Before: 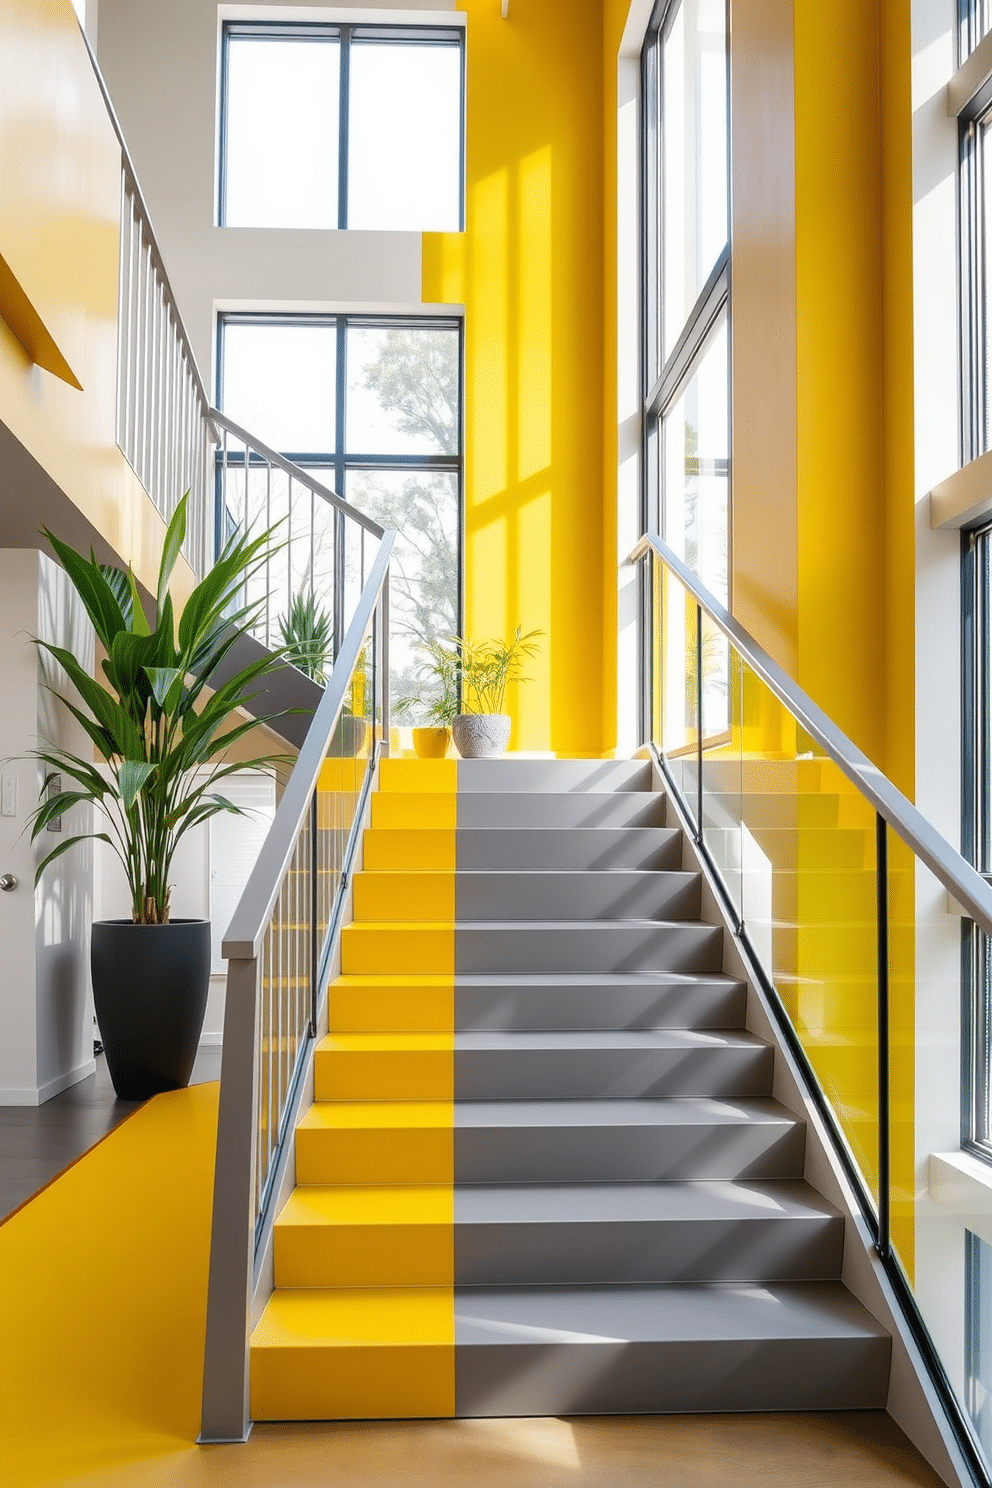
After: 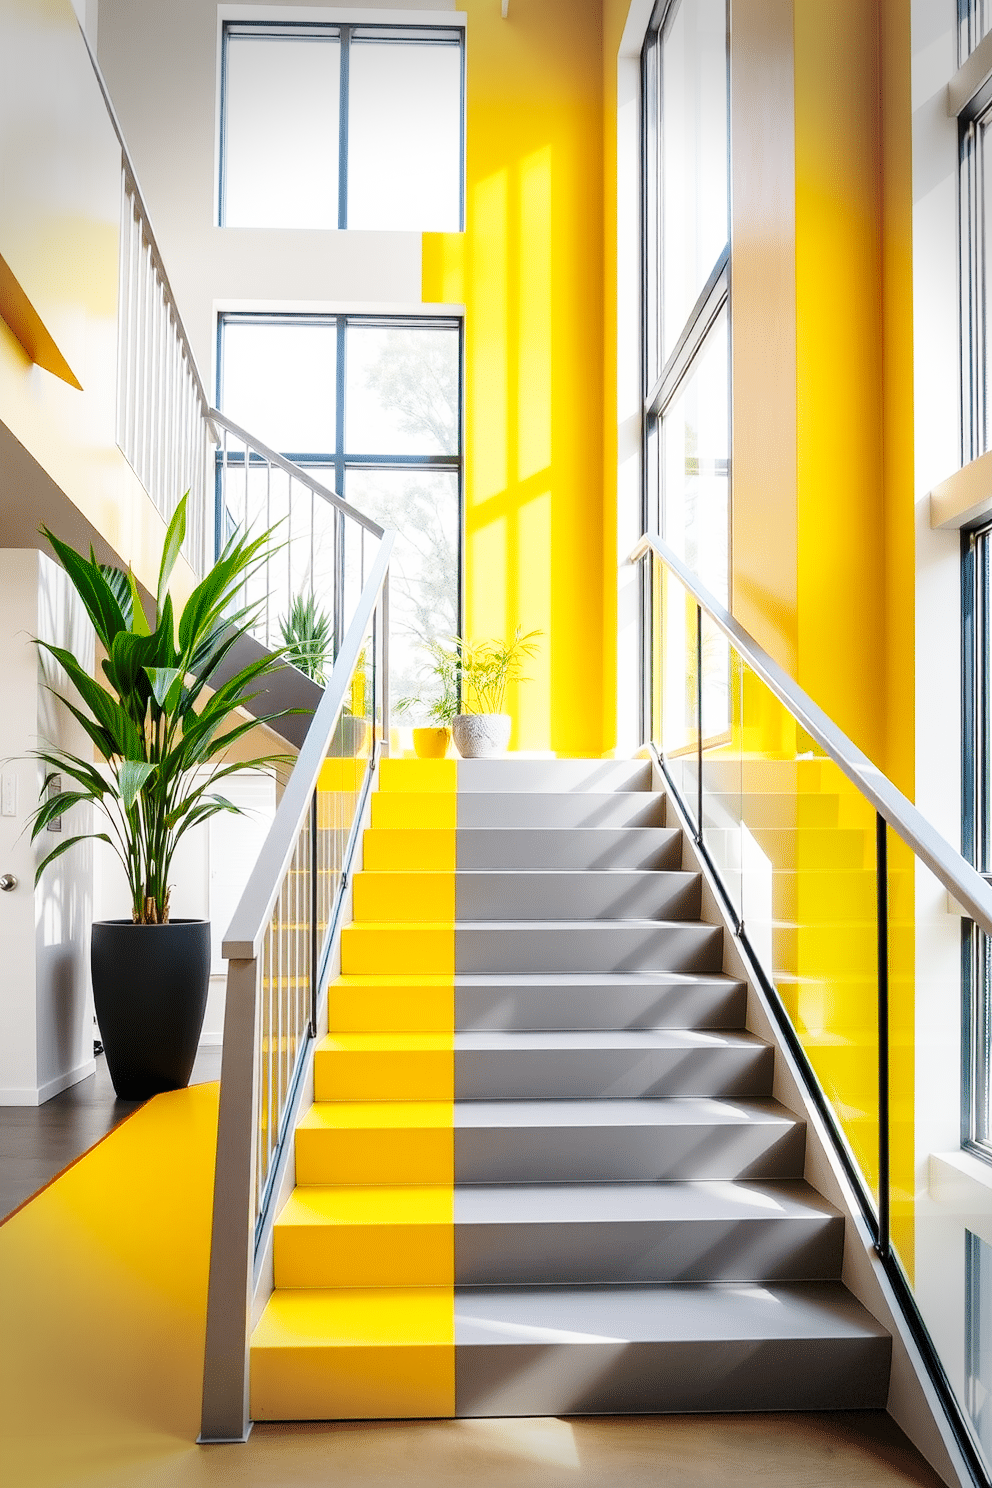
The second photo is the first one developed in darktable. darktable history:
base curve: curves: ch0 [(0, 0) (0.036, 0.037) (0.121, 0.228) (0.46, 0.76) (0.859, 0.983) (1, 1)], preserve colors none
exposure: black level correction 0.002, exposure -0.1 EV, compensate exposure bias true, compensate highlight preservation false
vignetting: fall-off start 77.36%, fall-off radius 27.16%, brightness -0.396, saturation -0.298, width/height ratio 0.972, dithering 8-bit output
